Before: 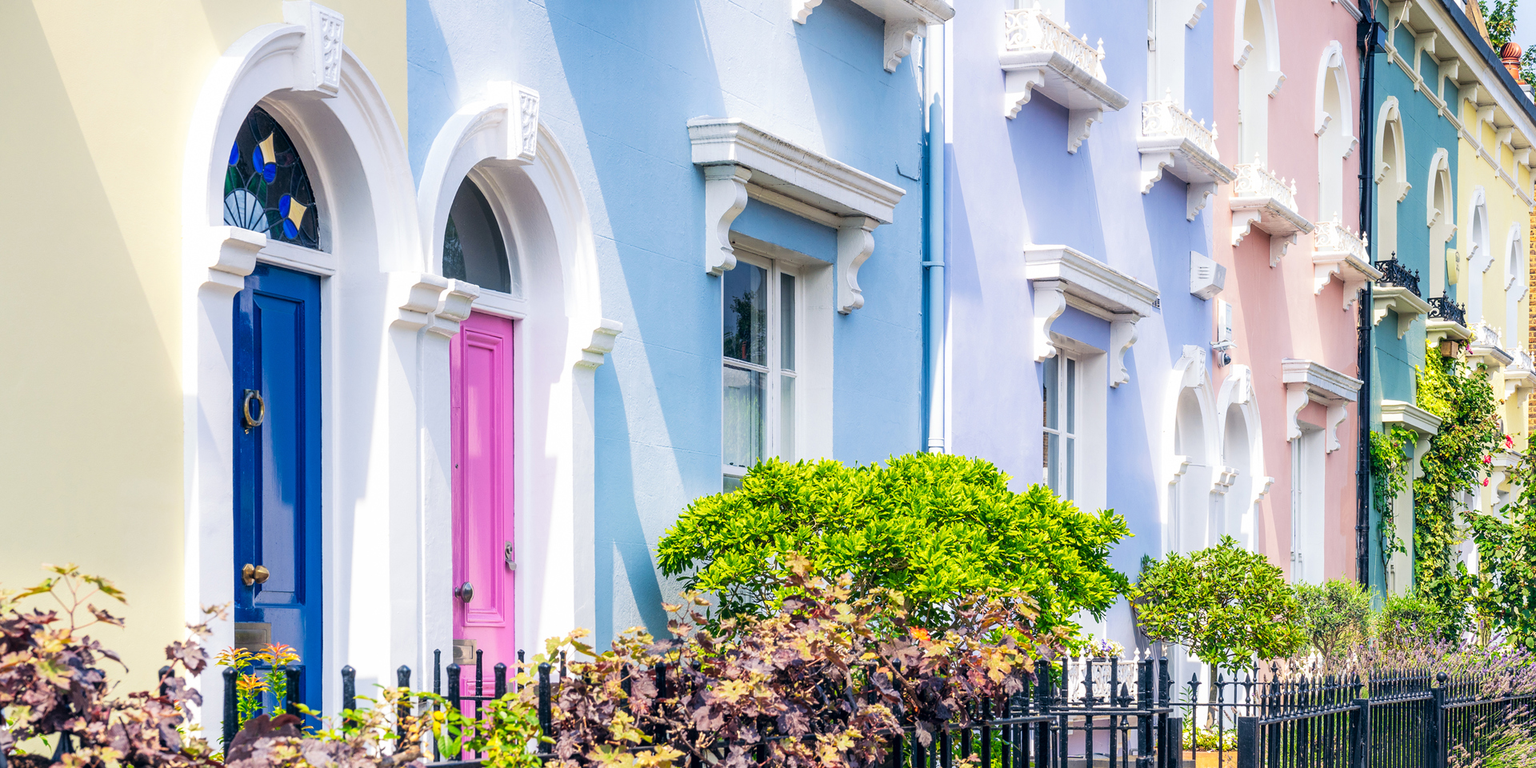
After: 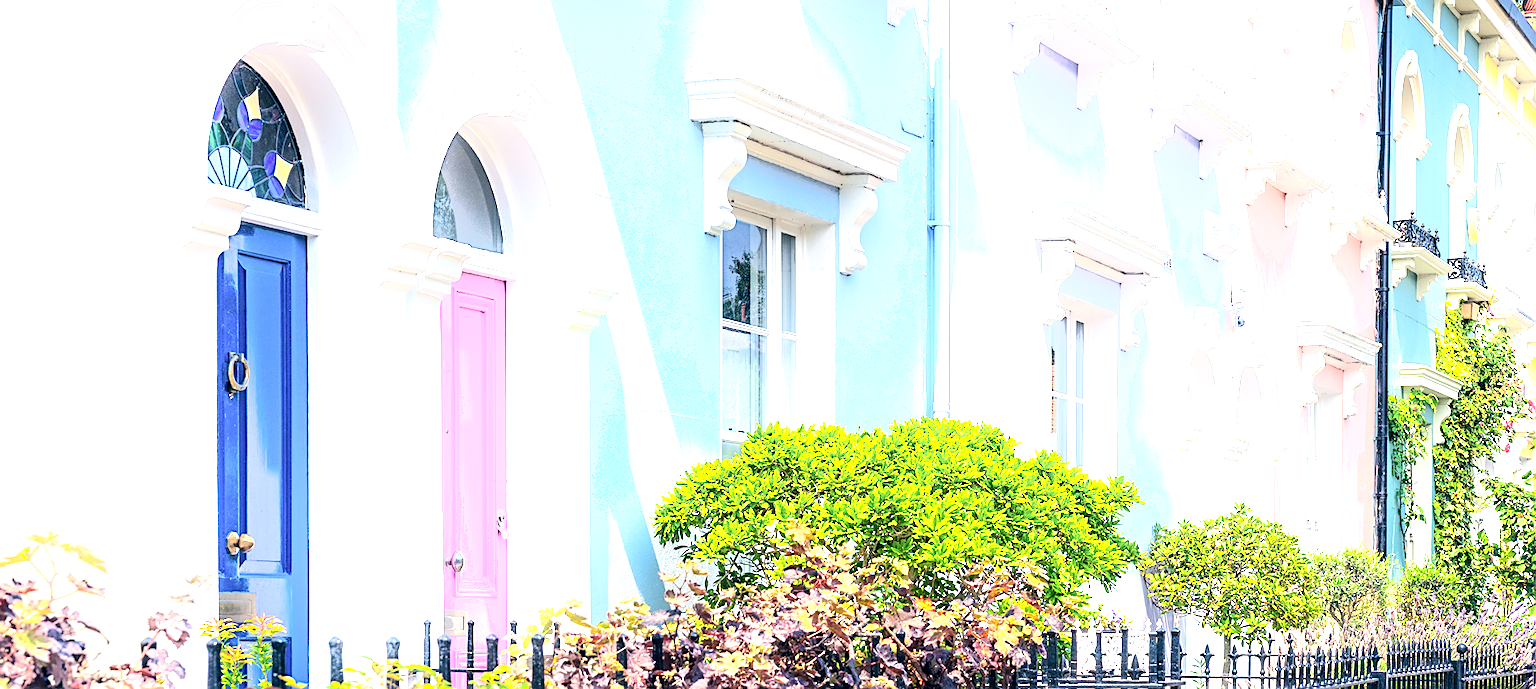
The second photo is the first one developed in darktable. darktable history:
exposure: exposure 1 EV, compensate highlight preservation false
shadows and highlights: shadows -23.08, highlights 46.15, soften with gaussian
sharpen: on, module defaults
crop: left 1.507%, top 6.147%, right 1.379%, bottom 6.637%
